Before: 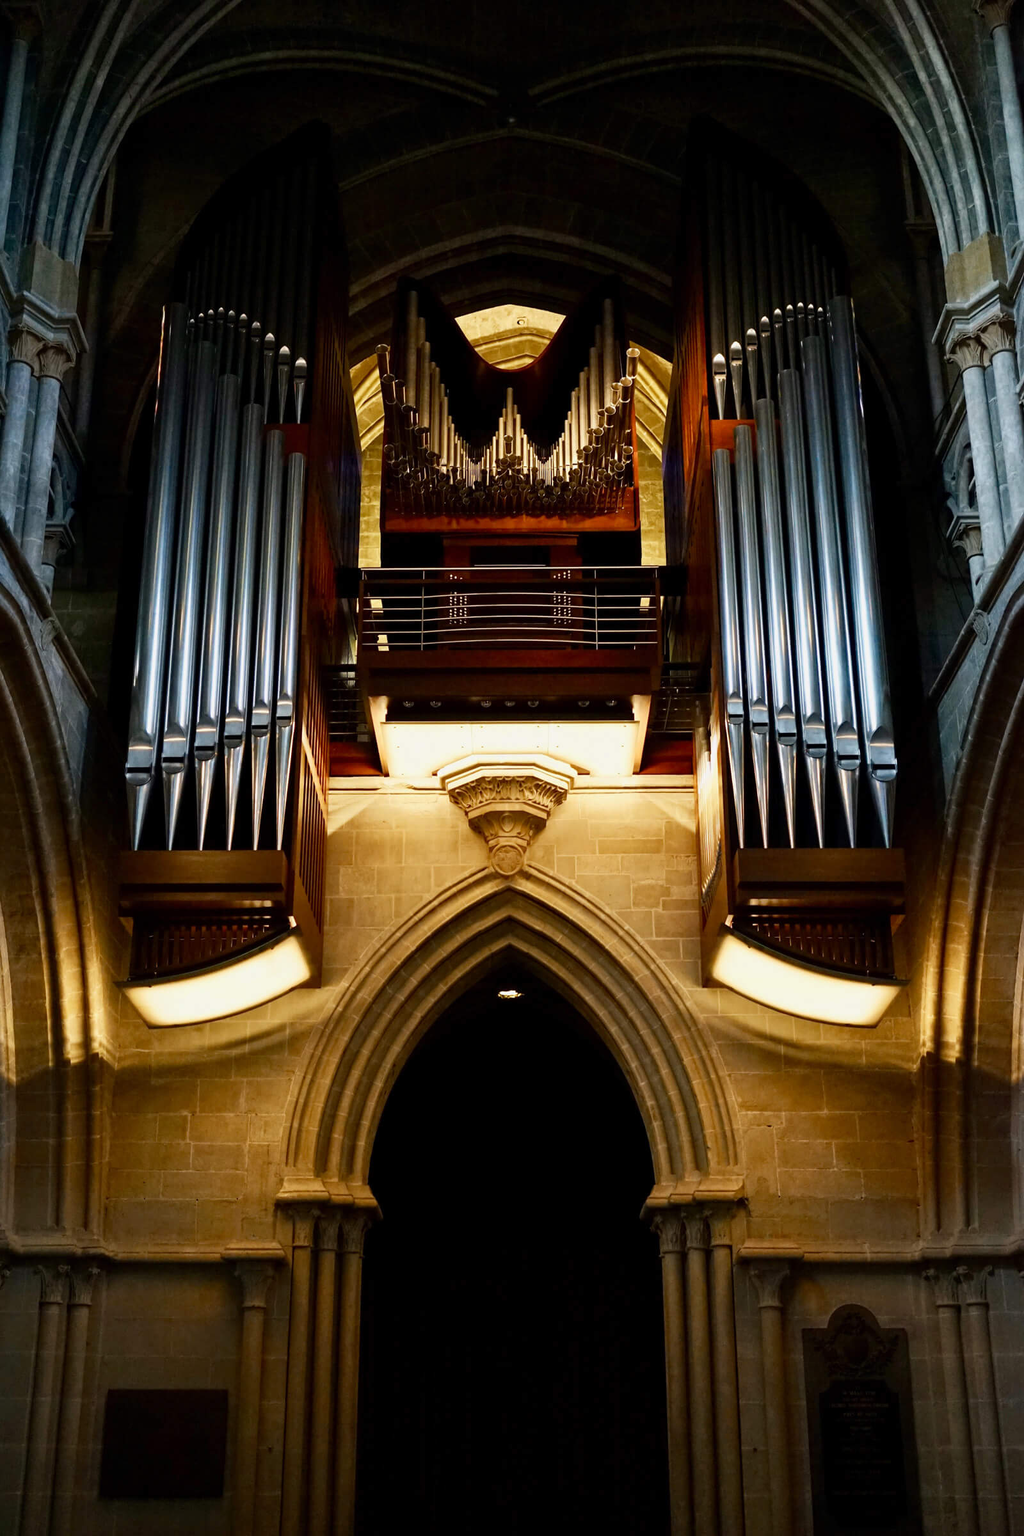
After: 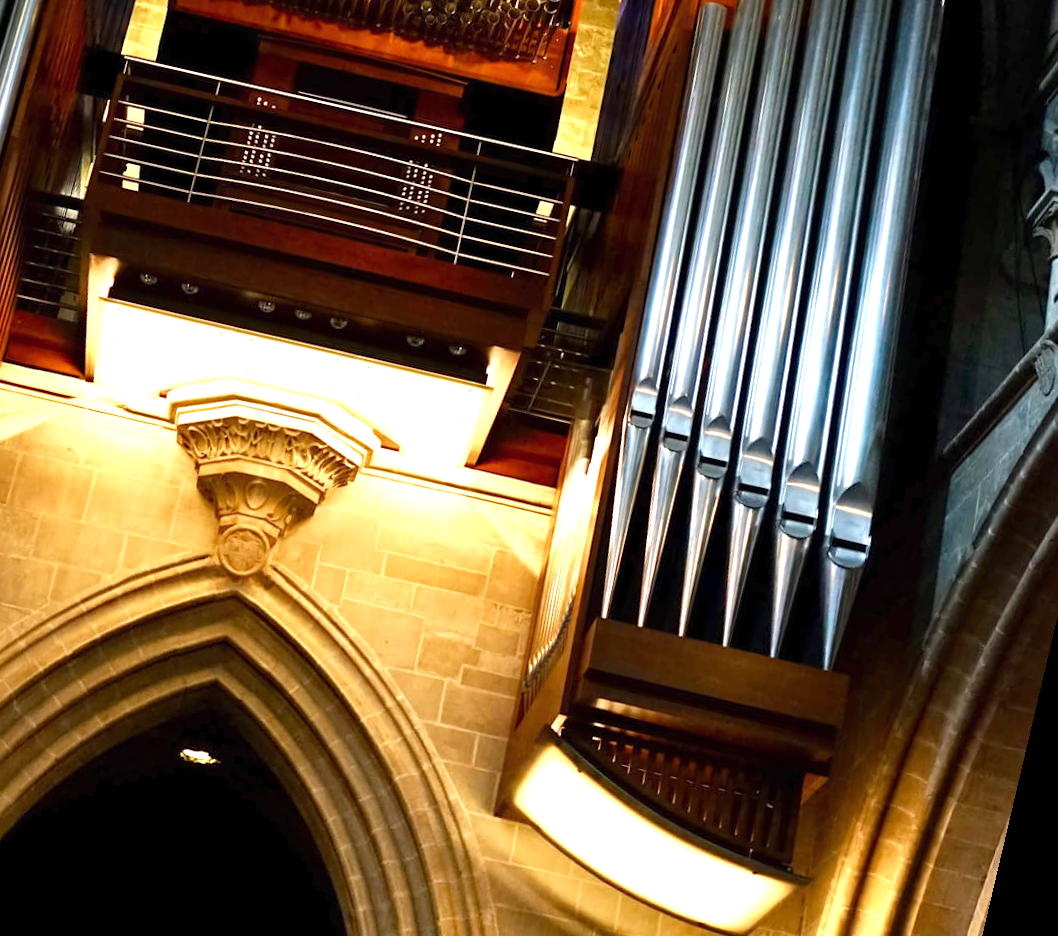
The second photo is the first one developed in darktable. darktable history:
crop: left 36.607%, top 34.735%, right 13.146%, bottom 30.611%
exposure: black level correction 0, exposure 0.877 EV, compensate exposure bias true, compensate highlight preservation false
rotate and perspective: rotation 13.27°, automatic cropping off
